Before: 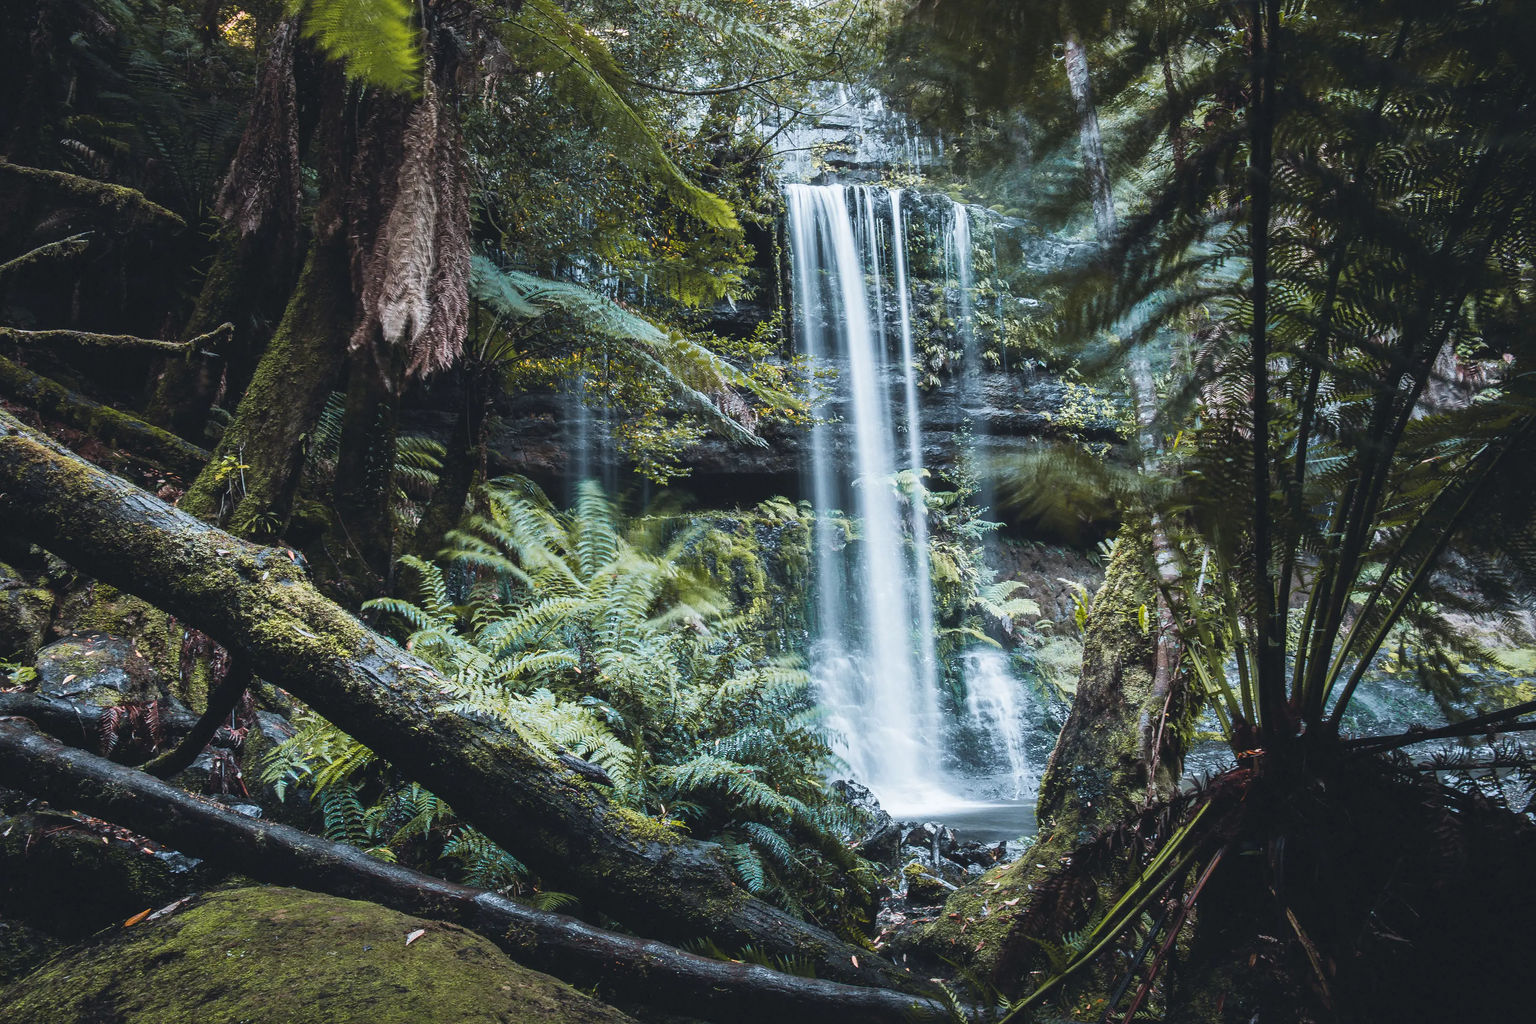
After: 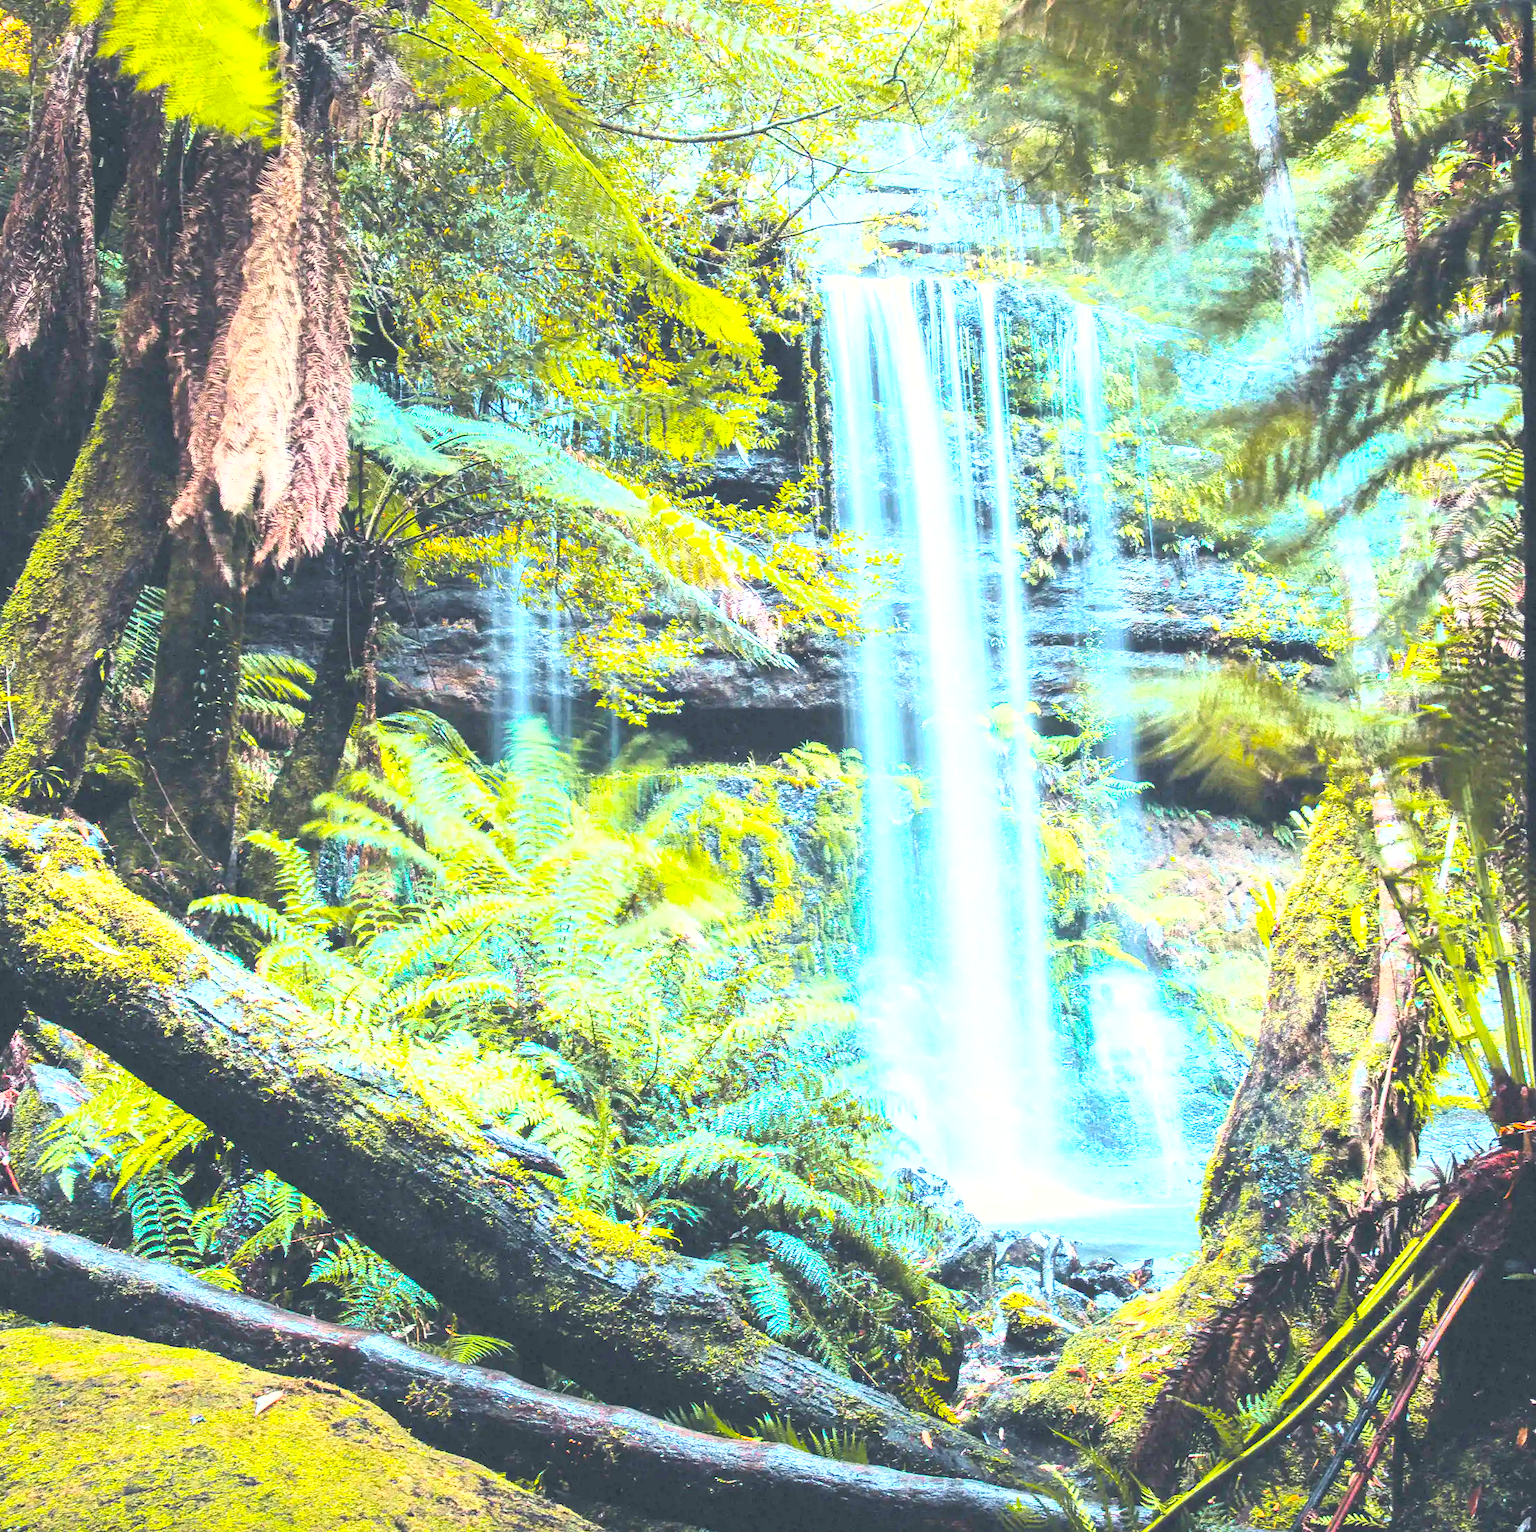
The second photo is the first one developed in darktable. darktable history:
exposure: black level correction 0, exposure 1.745 EV, compensate exposure bias true, compensate highlight preservation false
crop: left 15.37%, right 17.798%
base curve: curves: ch0 [(0, 0) (0.007, 0.004) (0.027, 0.03) (0.046, 0.07) (0.207, 0.54) (0.442, 0.872) (0.673, 0.972) (1, 1)]
color balance rgb: highlights gain › chroma 3.098%, highlights gain › hue 76.15°, linear chroma grading › global chroma 15.203%, perceptual saturation grading › global saturation 33.045%, global vibrance 20%
